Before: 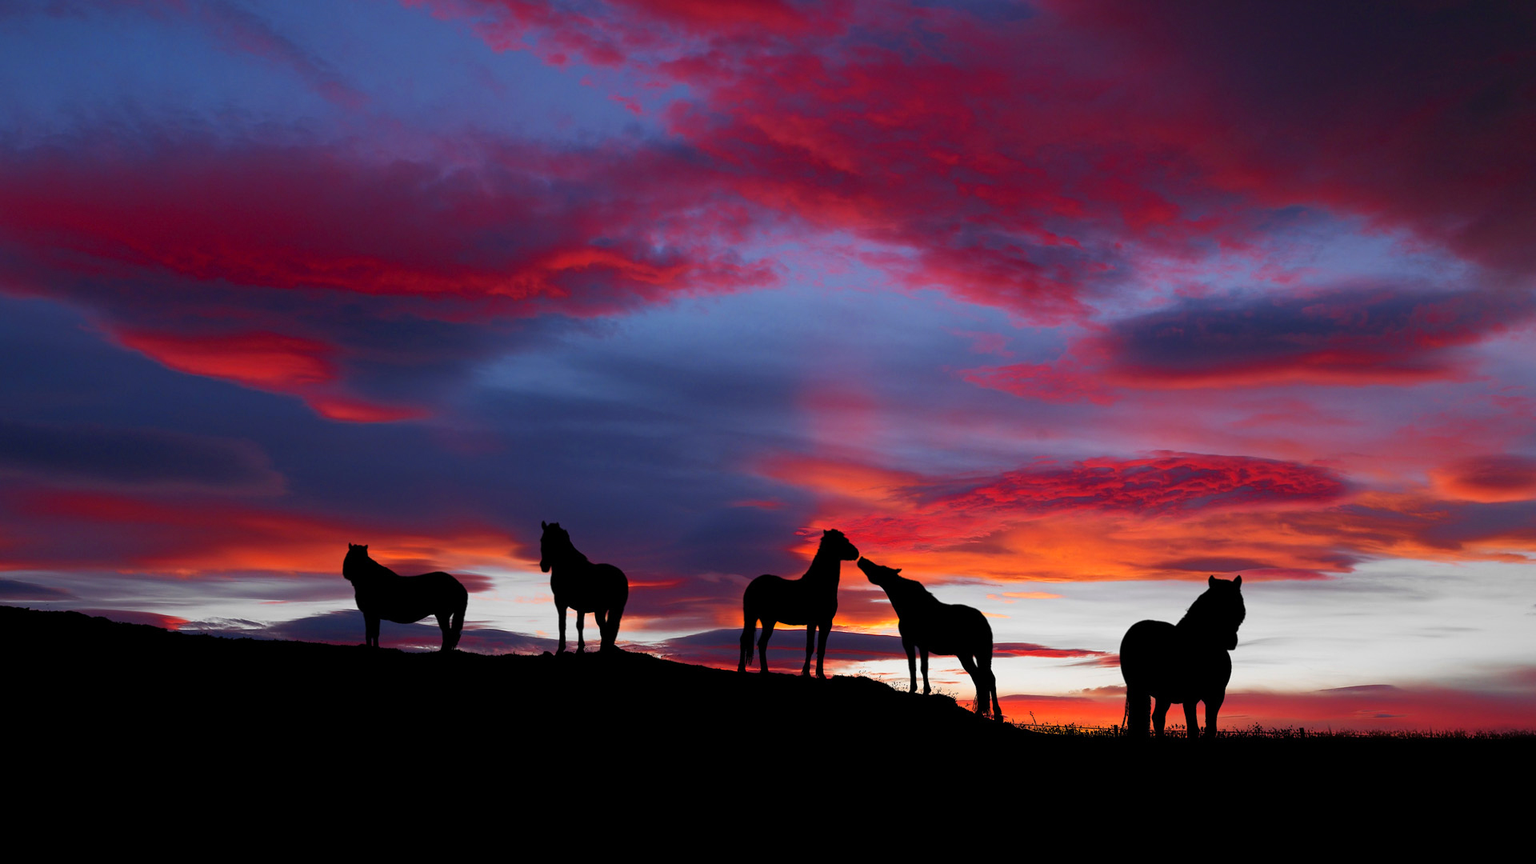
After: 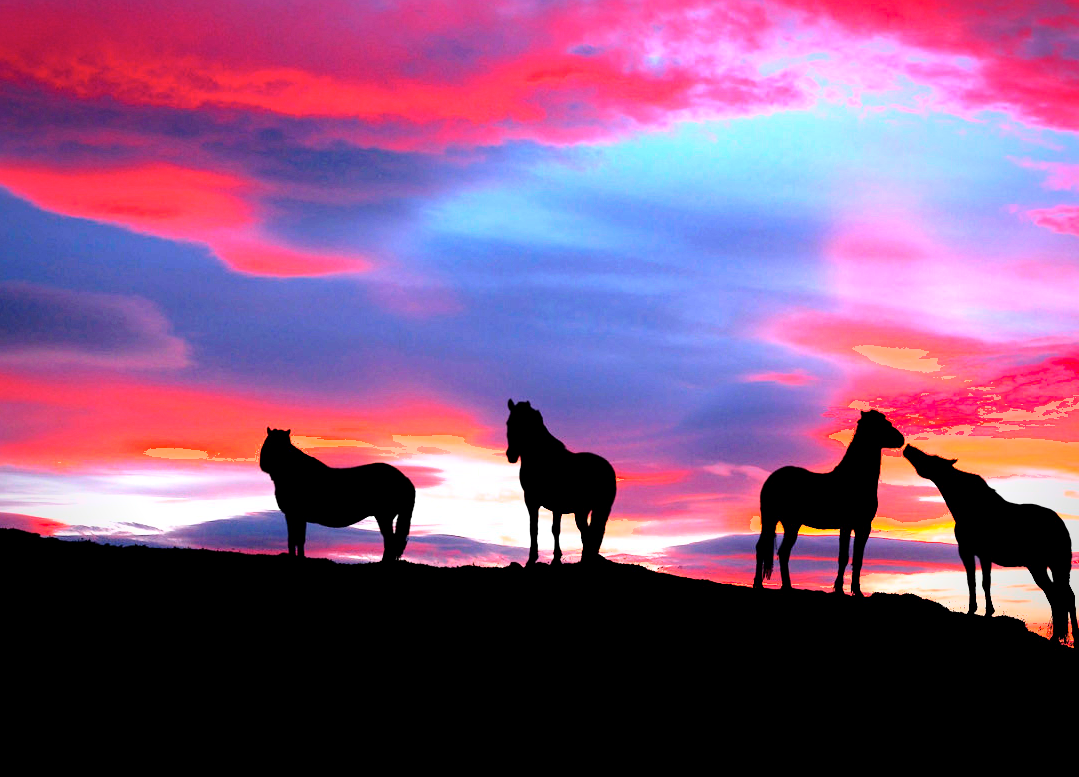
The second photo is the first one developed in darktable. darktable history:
crop: left 8.828%, top 23.393%, right 34.953%, bottom 4.592%
exposure: exposure 2.208 EV, compensate exposure bias true, compensate highlight preservation false
shadows and highlights: shadows -20.53, white point adjustment -1.93, highlights -35.06
vignetting: saturation 0.046, automatic ratio true
tone curve: curves: ch0 [(0, 0) (0.004, 0.001) (0.02, 0.008) (0.218, 0.218) (0.664, 0.774) (0.832, 0.914) (1, 1)], color space Lab, independent channels, preserve colors none
